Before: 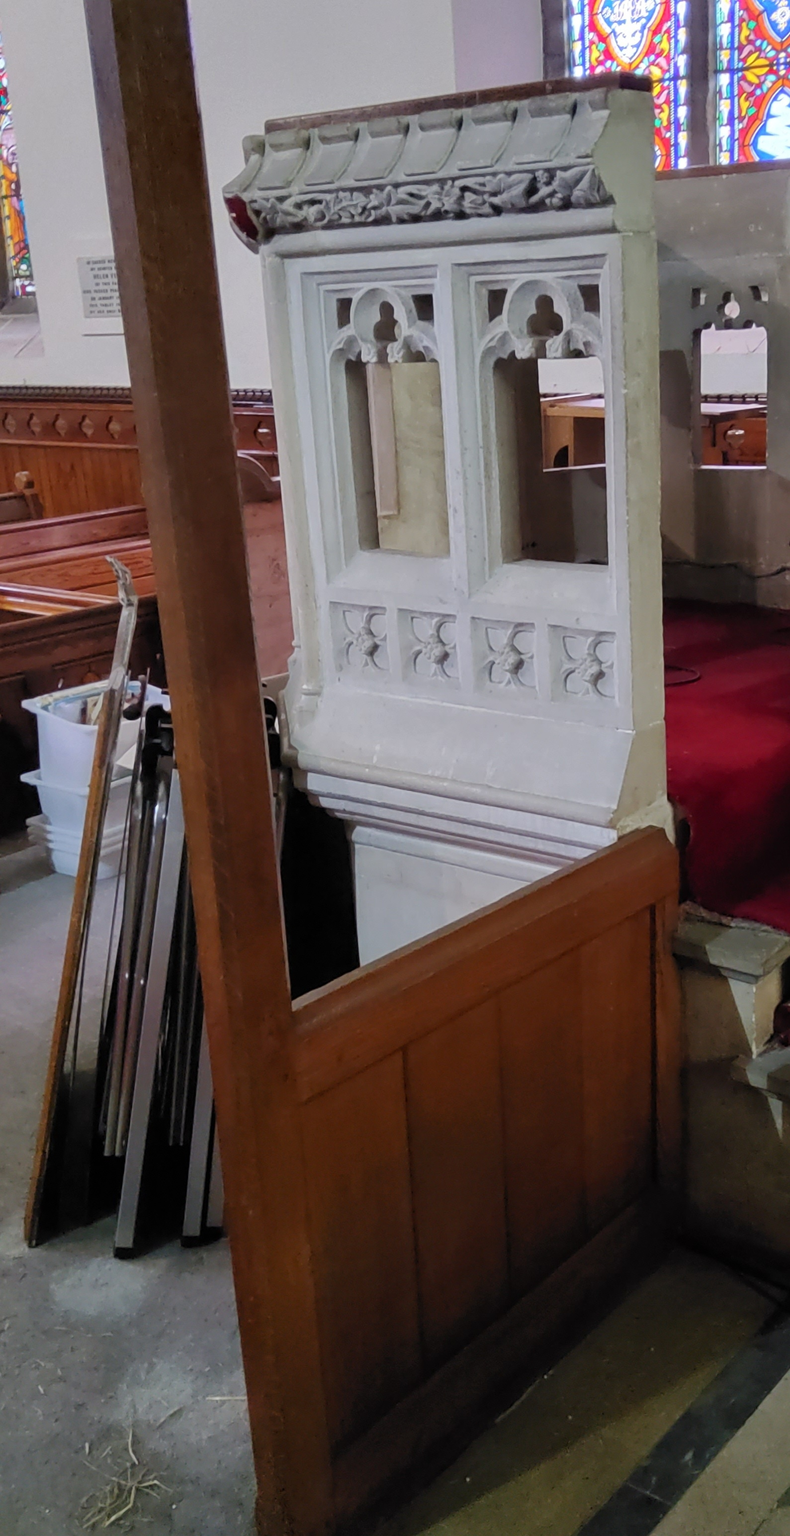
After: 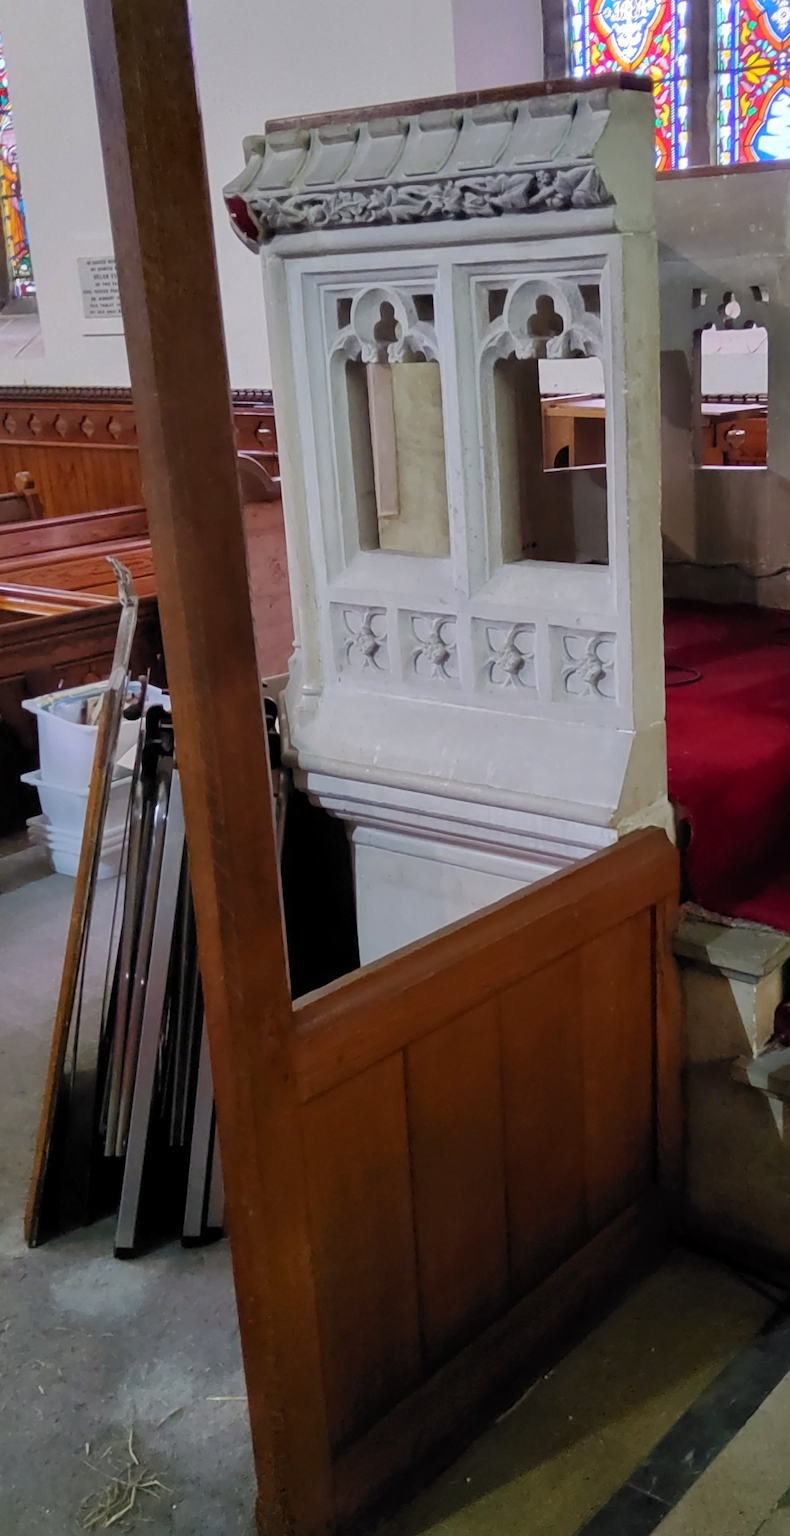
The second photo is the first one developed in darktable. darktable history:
exposure: black level correction 0.001, compensate highlight preservation false
color balance rgb: perceptual saturation grading › global saturation 0.132%, global vibrance 20%
